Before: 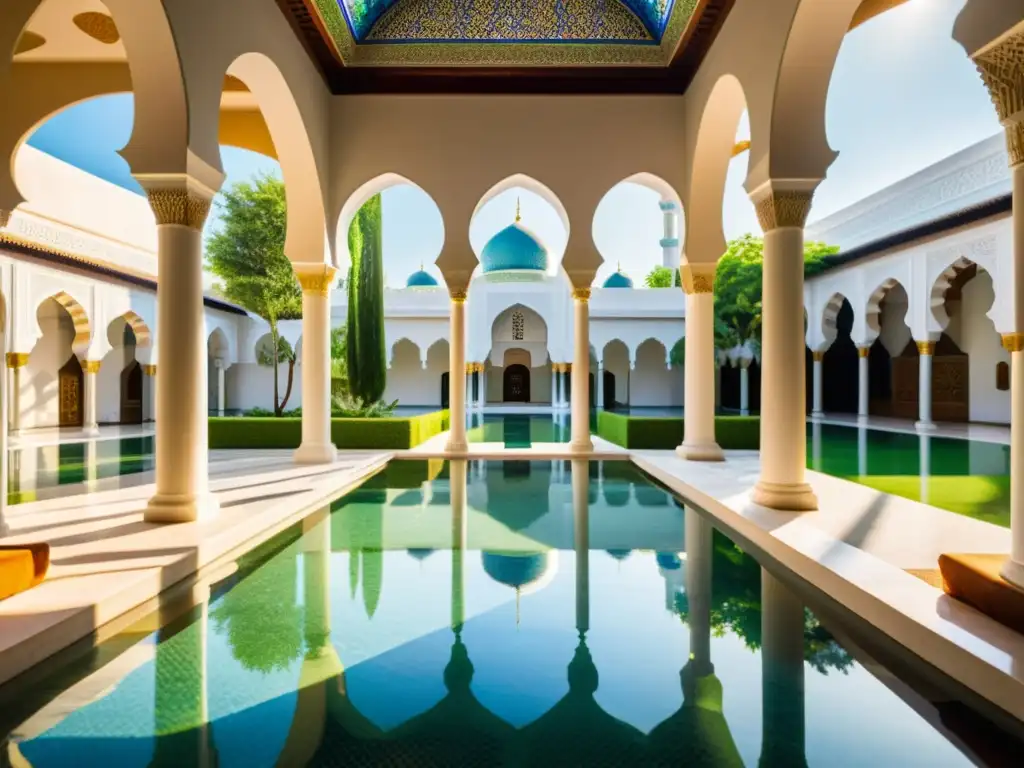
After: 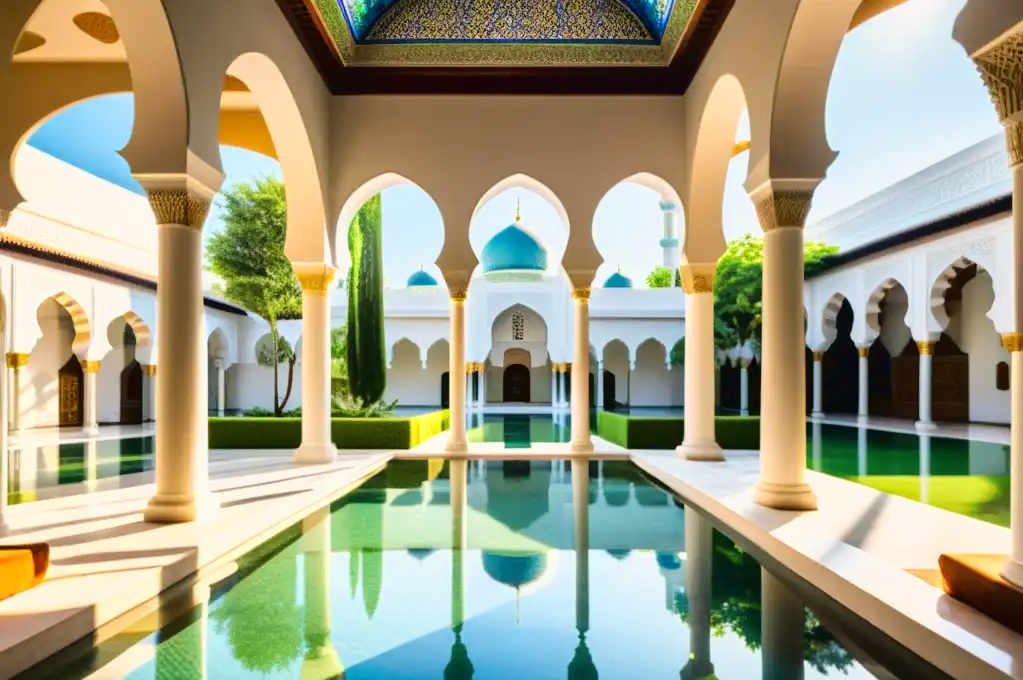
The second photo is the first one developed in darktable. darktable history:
tone curve: curves: ch0 [(0.003, 0.029) (0.037, 0.036) (0.149, 0.117) (0.297, 0.318) (0.422, 0.474) (0.531, 0.6) (0.743, 0.809) (0.889, 0.941) (1, 0.98)]; ch1 [(0, 0) (0.305, 0.325) (0.453, 0.437) (0.482, 0.479) (0.501, 0.5) (0.506, 0.503) (0.564, 0.578) (0.587, 0.625) (0.666, 0.727) (1, 1)]; ch2 [(0, 0) (0.323, 0.277) (0.408, 0.399) (0.45, 0.48) (0.499, 0.502) (0.512, 0.523) (0.57, 0.595) (0.653, 0.671) (0.768, 0.744) (1, 1)]
color zones: curves: ch0 [(0, 0.5) (0.143, 0.5) (0.286, 0.5) (0.429, 0.5) (0.571, 0.5) (0.714, 0.476) (0.857, 0.5) (1, 0.5)]; ch2 [(0, 0.5) (0.143, 0.5) (0.286, 0.5) (0.429, 0.5) (0.571, 0.5) (0.714, 0.487) (0.857, 0.5) (1, 0.5)]
crop and rotate: top 0%, bottom 11.354%
